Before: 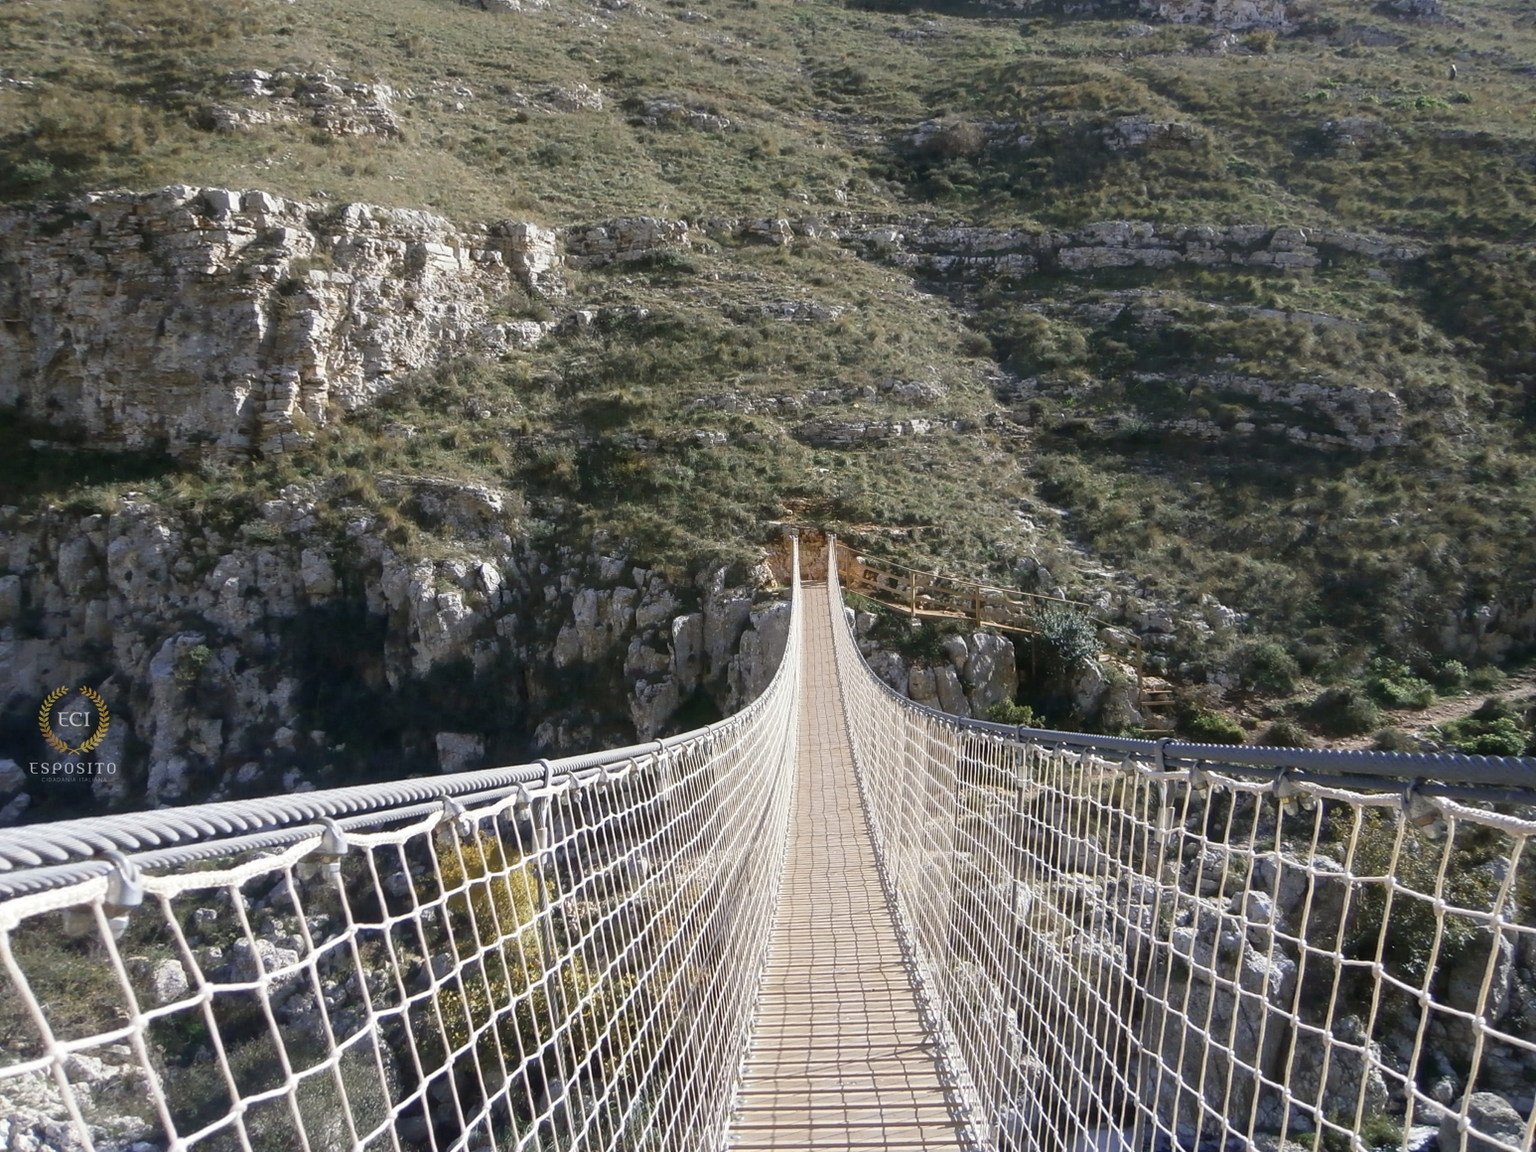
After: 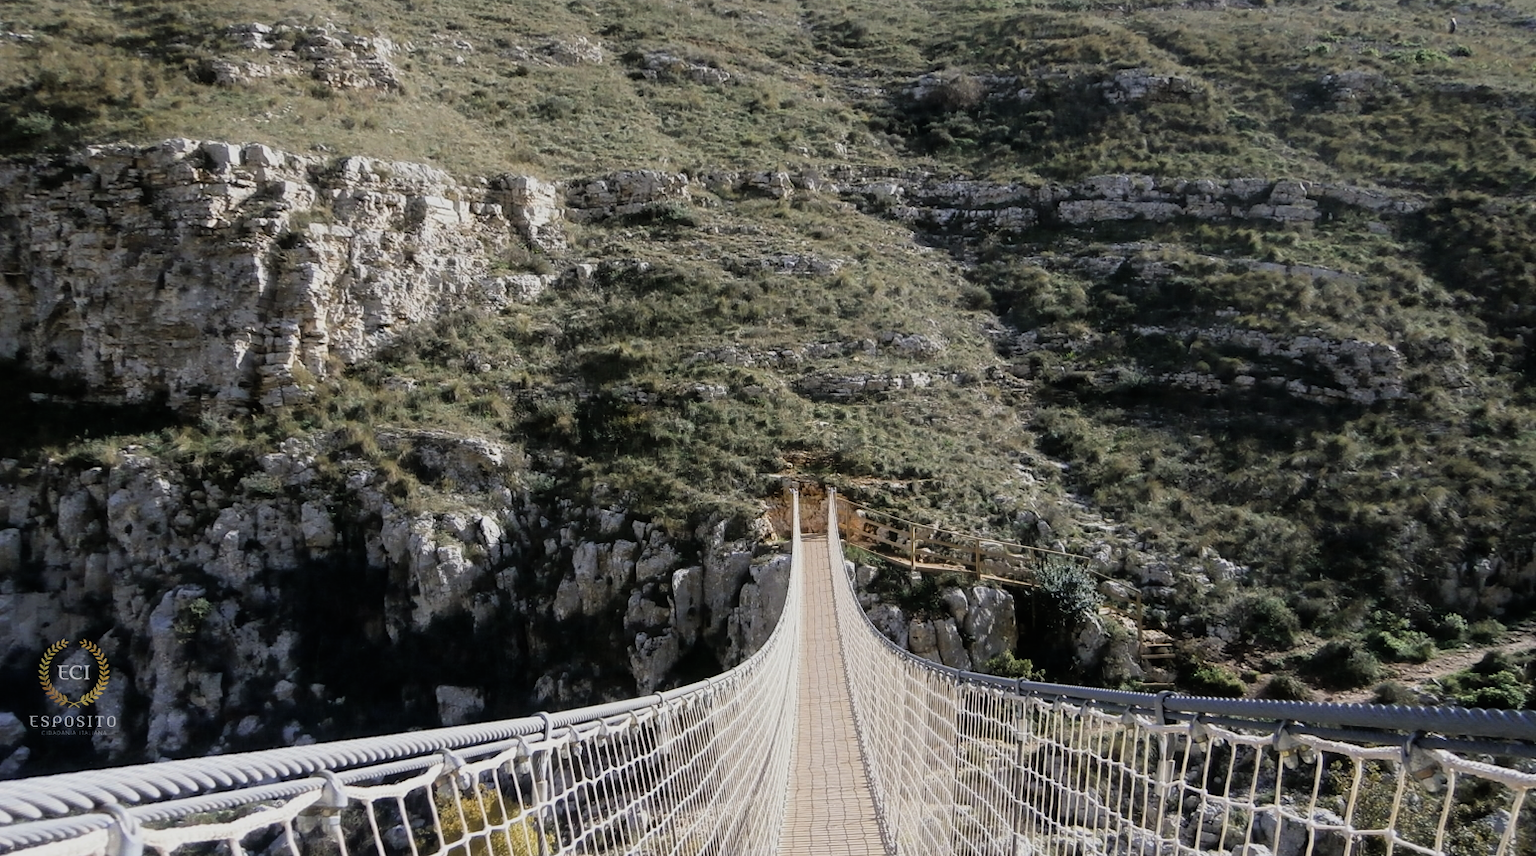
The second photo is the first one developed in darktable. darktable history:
crop: top 4.074%, bottom 21.502%
filmic rgb: black relative exposure -7.7 EV, white relative exposure 4.4 EV, threshold 6 EV, hardness 3.75, latitude 49.56%, contrast 1.101, color science v5 (2021), contrast in shadows safe, contrast in highlights safe, enable highlight reconstruction true
